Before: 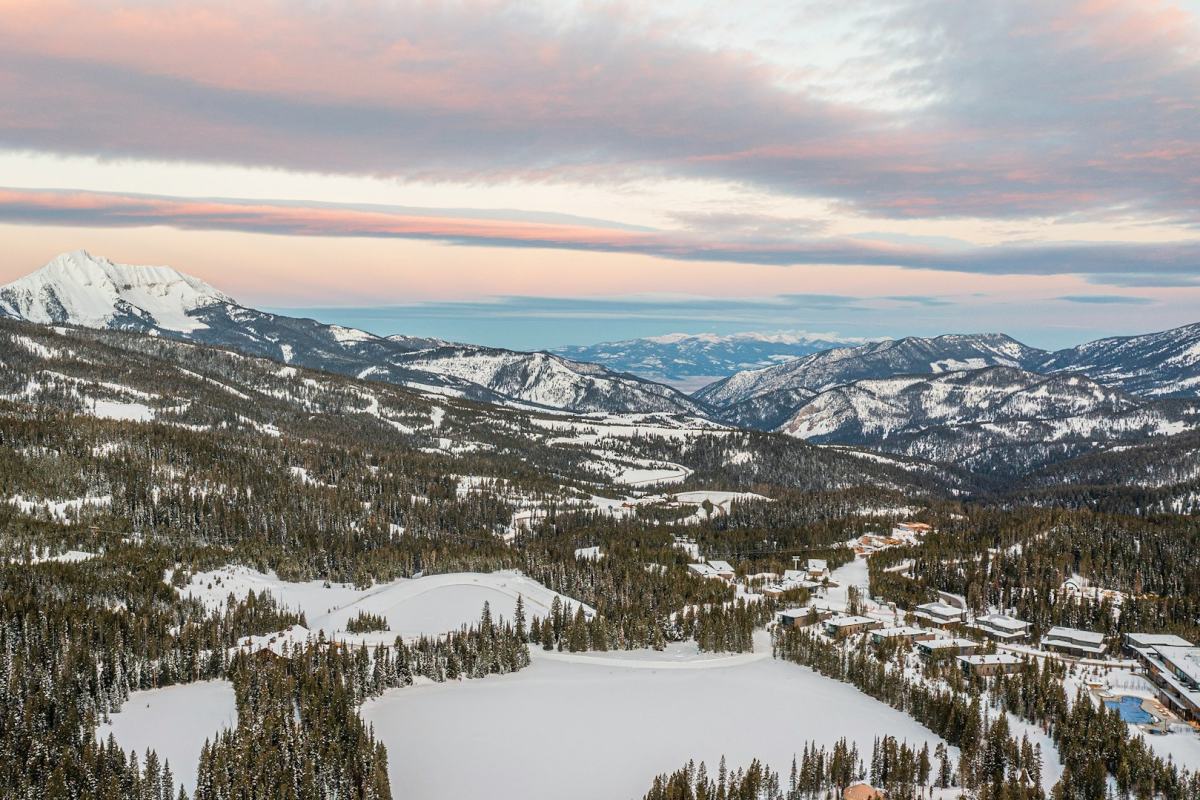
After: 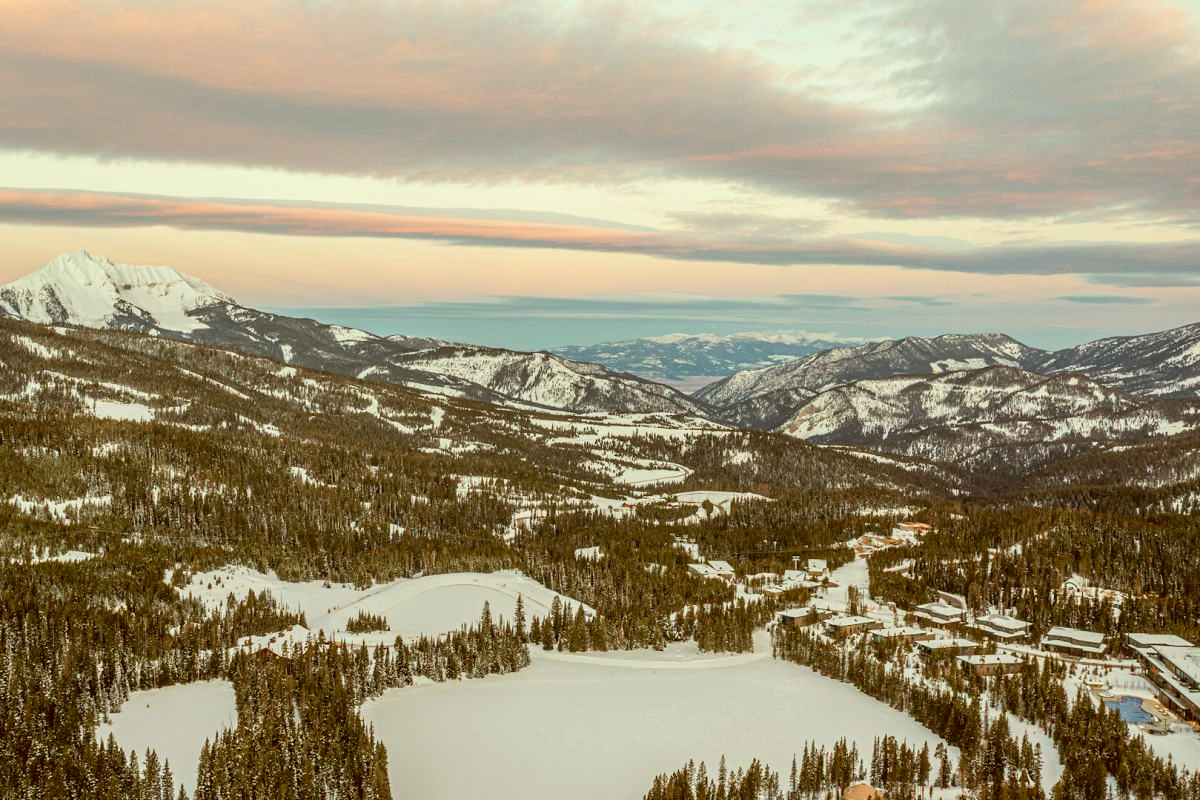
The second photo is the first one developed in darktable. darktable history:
color correction: highlights a* -6.26, highlights b* 9.52, shadows a* 10.9, shadows b* 24.04
